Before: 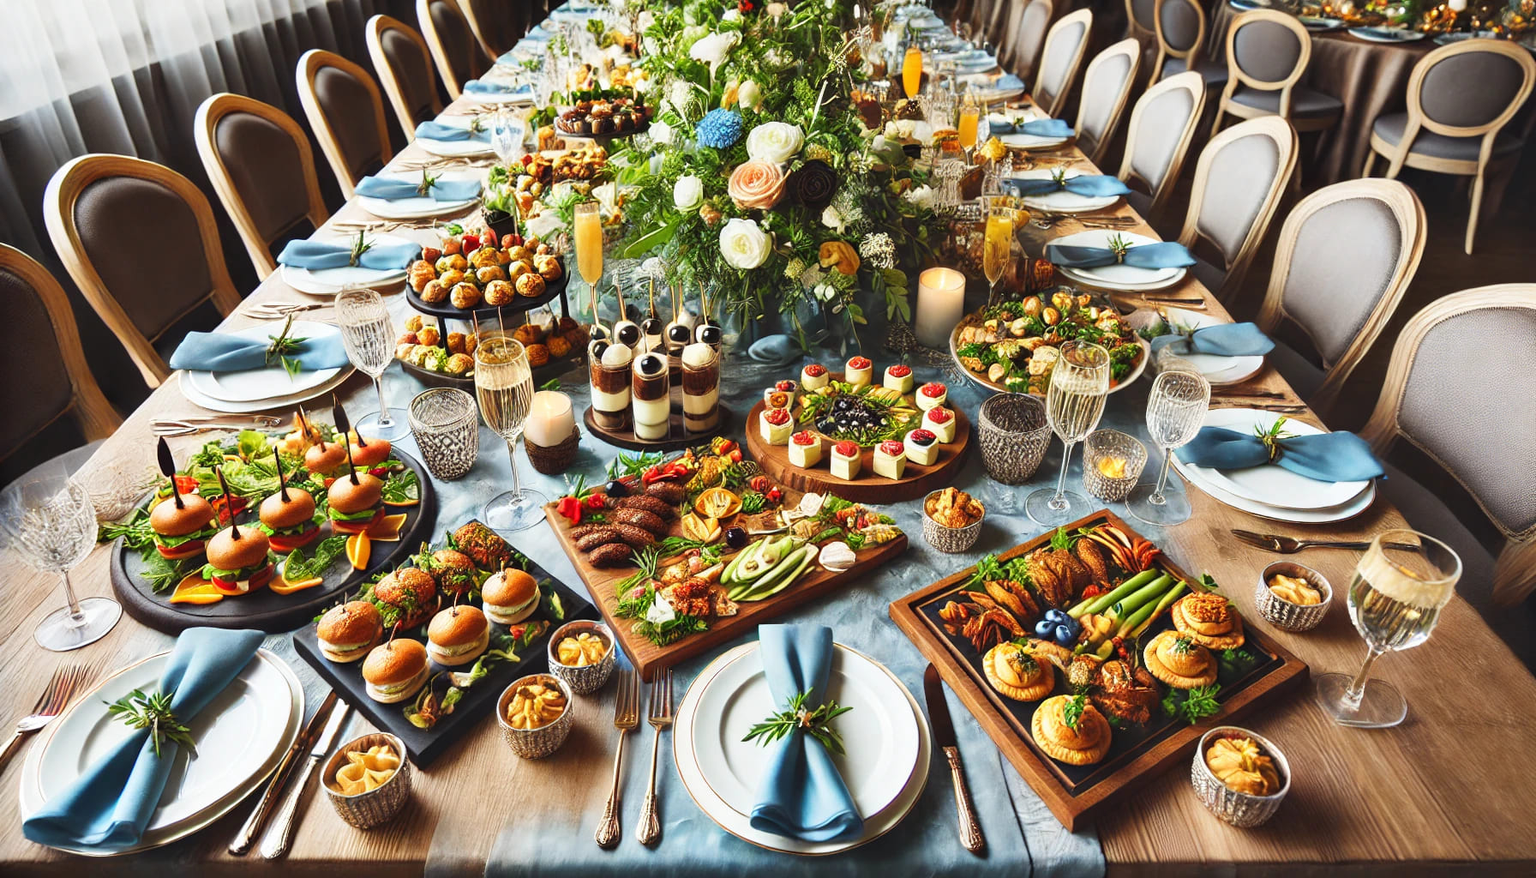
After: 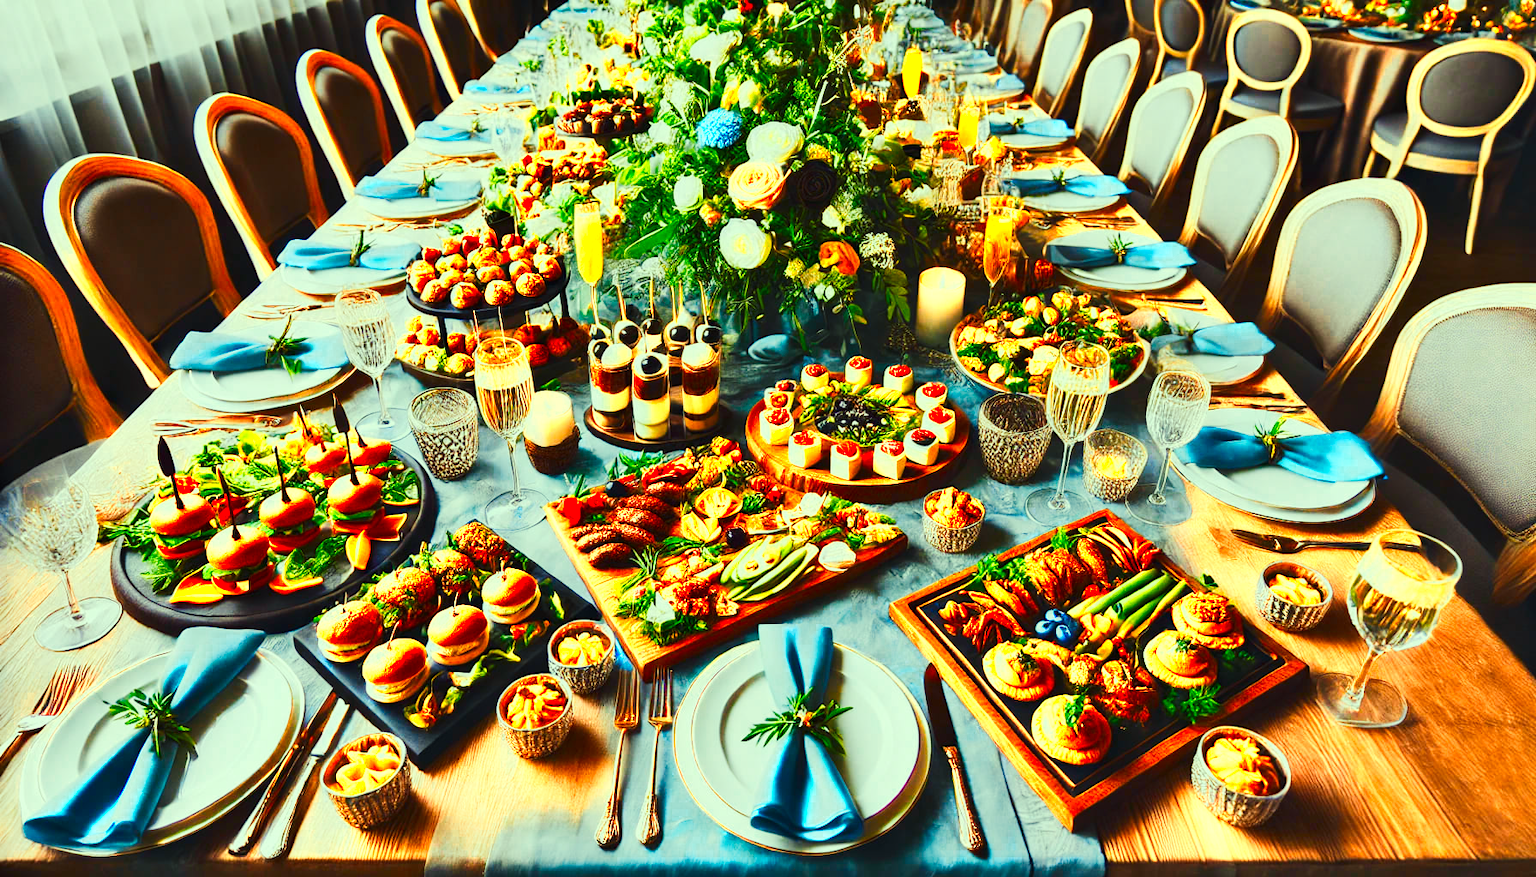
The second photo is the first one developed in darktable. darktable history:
tone curve: curves: ch0 [(0, 0) (0.055, 0.031) (0.282, 0.215) (0.729, 0.785) (1, 1)], preserve colors none
shadows and highlights: soften with gaussian
color balance rgb: shadows lift › chroma 3.274%, shadows lift › hue 243.55°, power › hue 314.57°, perceptual saturation grading › global saturation 20%, perceptual saturation grading › highlights -49.657%, perceptual saturation grading › shadows 24.755%, global vibrance 9.298%
levels: black 0.082%, levels [0, 0.492, 0.984]
color correction: highlights a* -10.84, highlights b* 9.92, saturation 1.71
color zones: curves: ch0 [(0.018, 0.548) (0.197, 0.654) (0.425, 0.447) (0.605, 0.658) (0.732, 0.579)]; ch1 [(0.105, 0.531) (0.224, 0.531) (0.386, 0.39) (0.618, 0.456) (0.732, 0.456) (0.956, 0.421)]; ch2 [(0.039, 0.583) (0.215, 0.465) (0.399, 0.544) (0.465, 0.548) (0.614, 0.447) (0.724, 0.43) (0.882, 0.623) (0.956, 0.632)]
